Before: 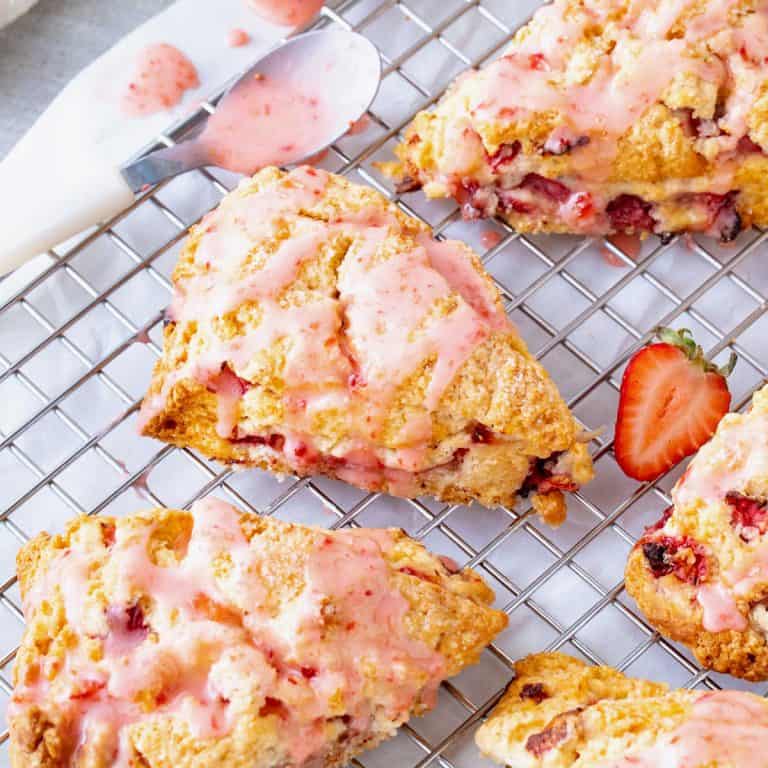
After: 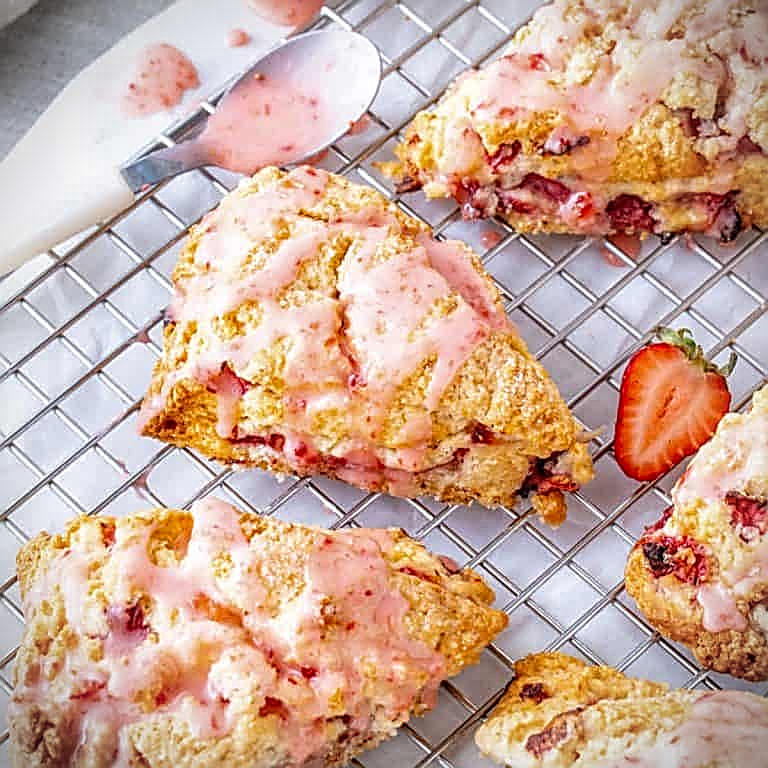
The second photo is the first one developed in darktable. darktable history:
sharpen: amount 1.004
vignetting: fall-off radius 69.66%, brightness -0.575, automatic ratio true, dithering 8-bit output, unbound false
local contrast: highlights 4%, shadows 2%, detail 134%
